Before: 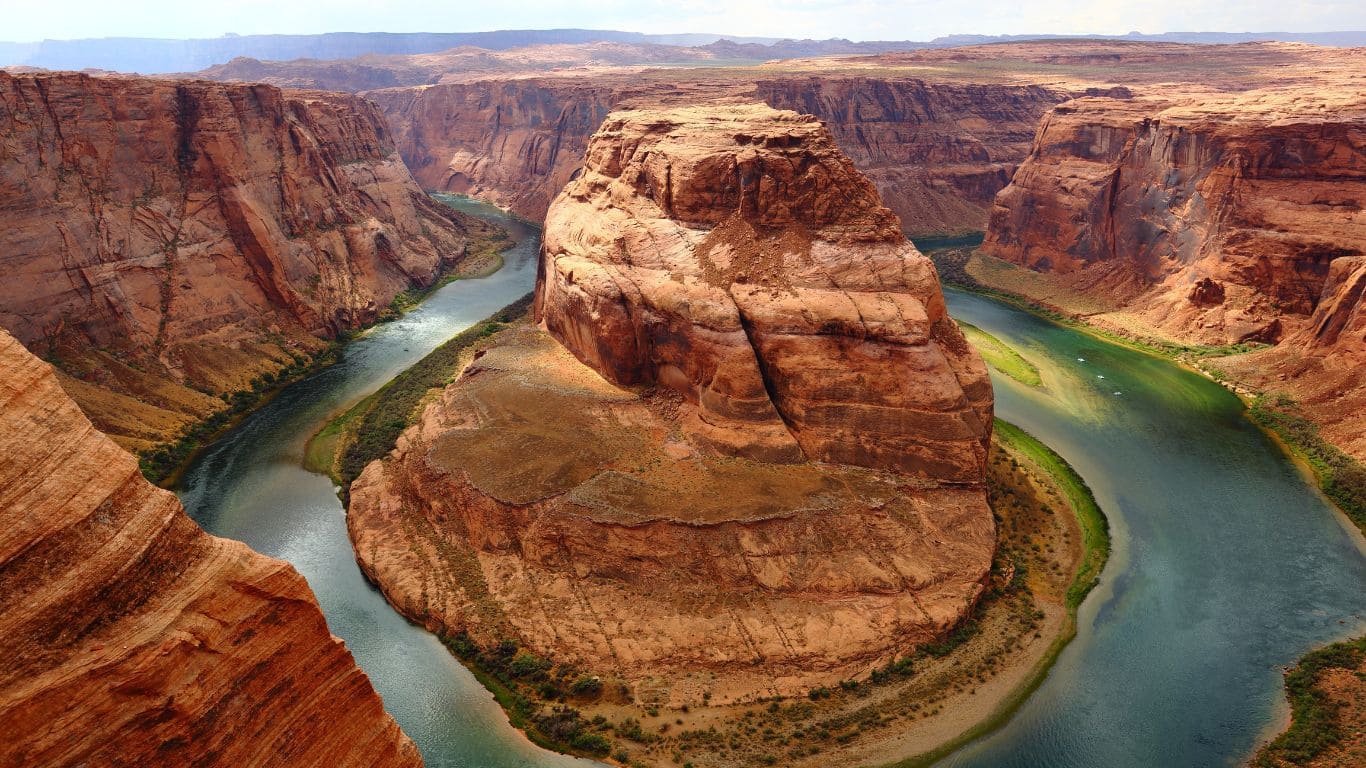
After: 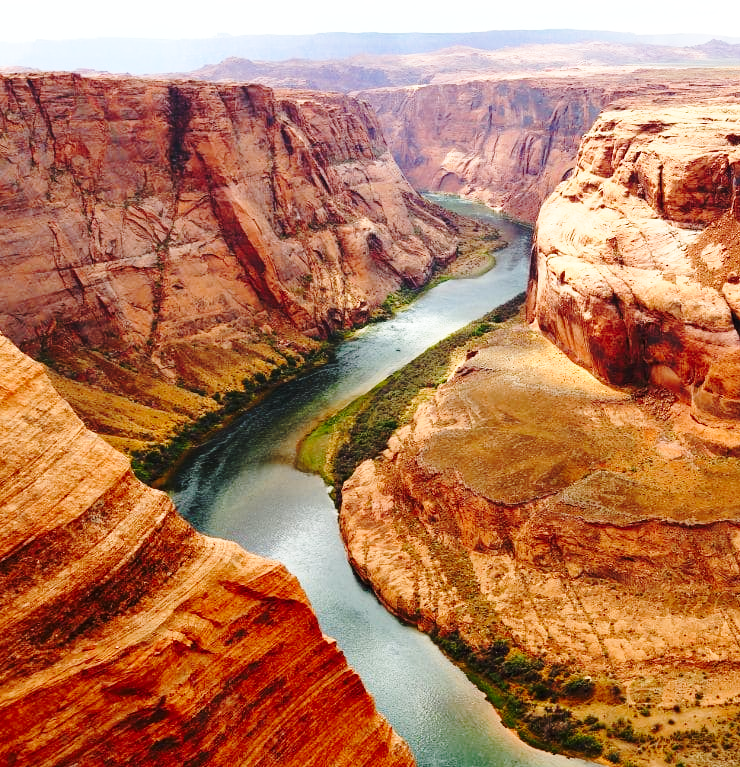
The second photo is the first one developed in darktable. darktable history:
crop: left 0.643%, right 45.172%, bottom 0.09%
base curve: curves: ch0 [(0, 0) (0.032, 0.037) (0.105, 0.228) (0.435, 0.76) (0.856, 0.983) (1, 1)], preserve colors none
